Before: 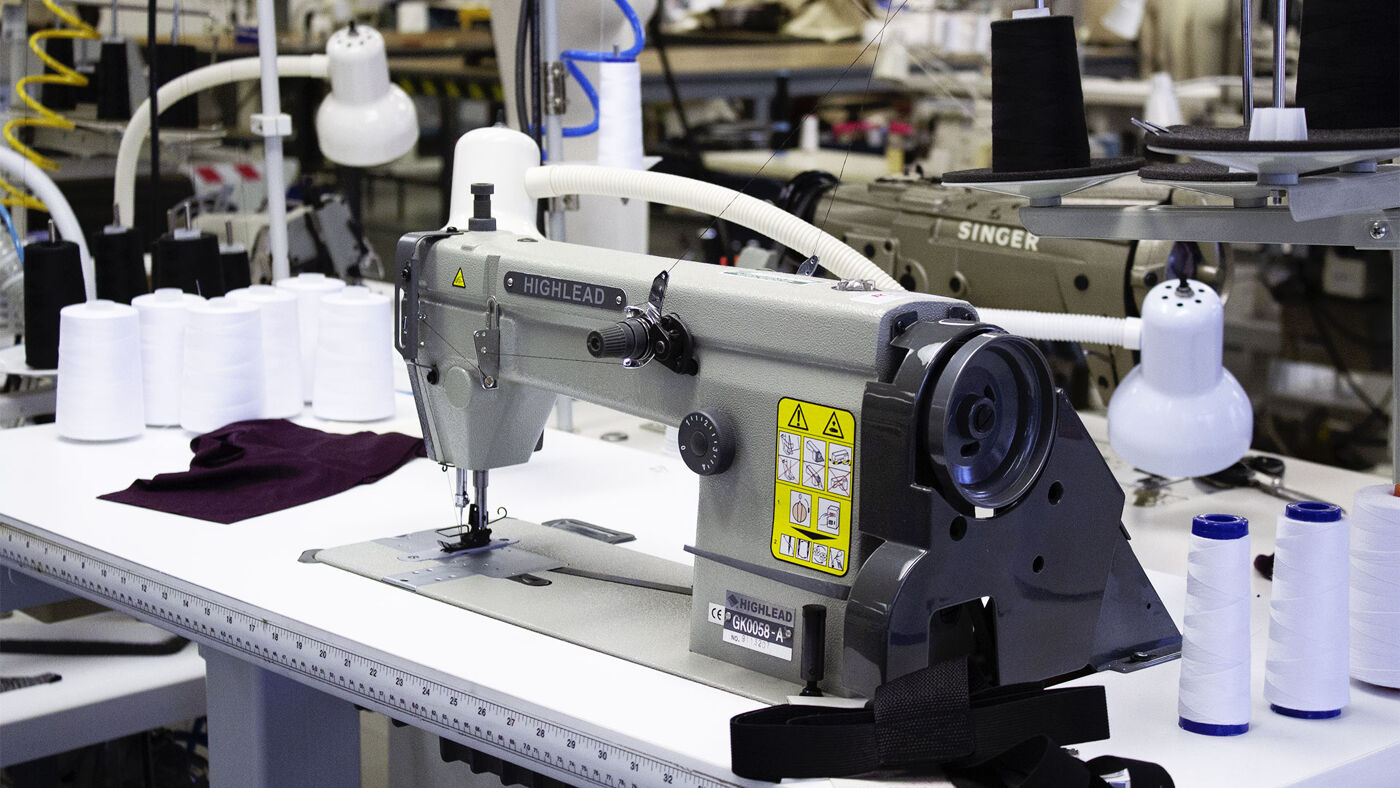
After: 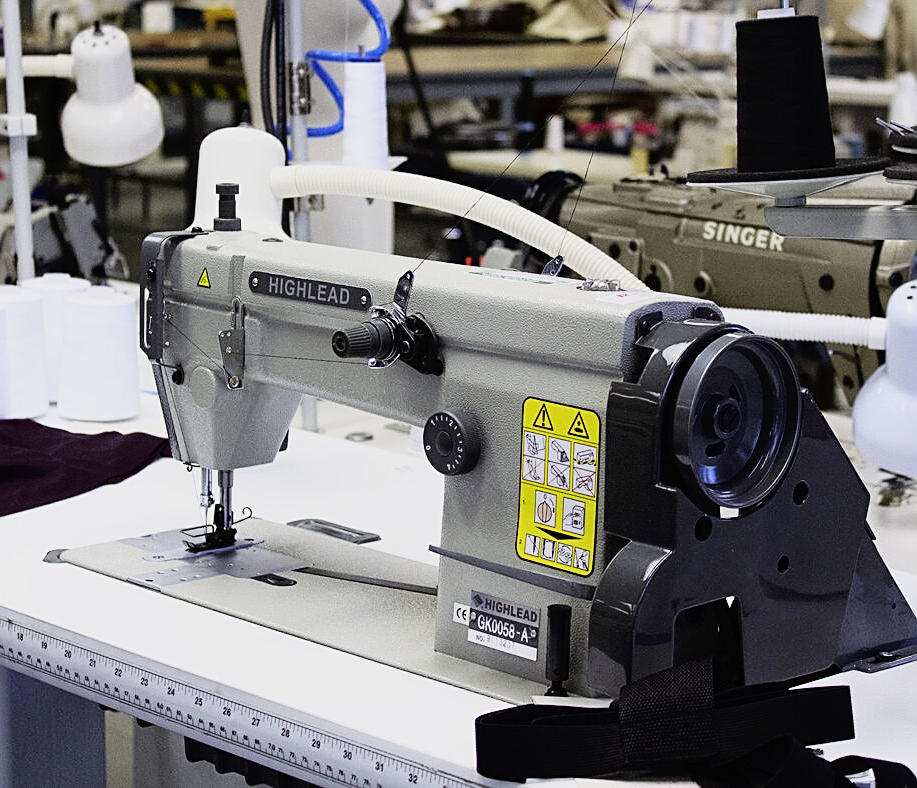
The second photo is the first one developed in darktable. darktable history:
sharpen: on, module defaults
tone curve: curves: ch0 [(0, 0.009) (0.105, 0.069) (0.195, 0.154) (0.289, 0.278) (0.384, 0.391) (0.513, 0.53) (0.66, 0.667) (0.895, 0.863) (1, 0.919)]; ch1 [(0, 0) (0.161, 0.092) (0.35, 0.33) (0.403, 0.395) (0.456, 0.469) (0.502, 0.499) (0.519, 0.514) (0.576, 0.587) (0.642, 0.645) (0.701, 0.742) (1, 0.942)]; ch2 [(0, 0) (0.371, 0.362) (0.437, 0.437) (0.501, 0.5) (0.53, 0.528) (0.569, 0.551) (0.619, 0.58) (0.883, 0.752) (1, 0.929)], color space Lab, linked channels, preserve colors none
shadows and highlights: shadows -29, highlights 30.36
crop and rotate: left 18.259%, right 16.182%
